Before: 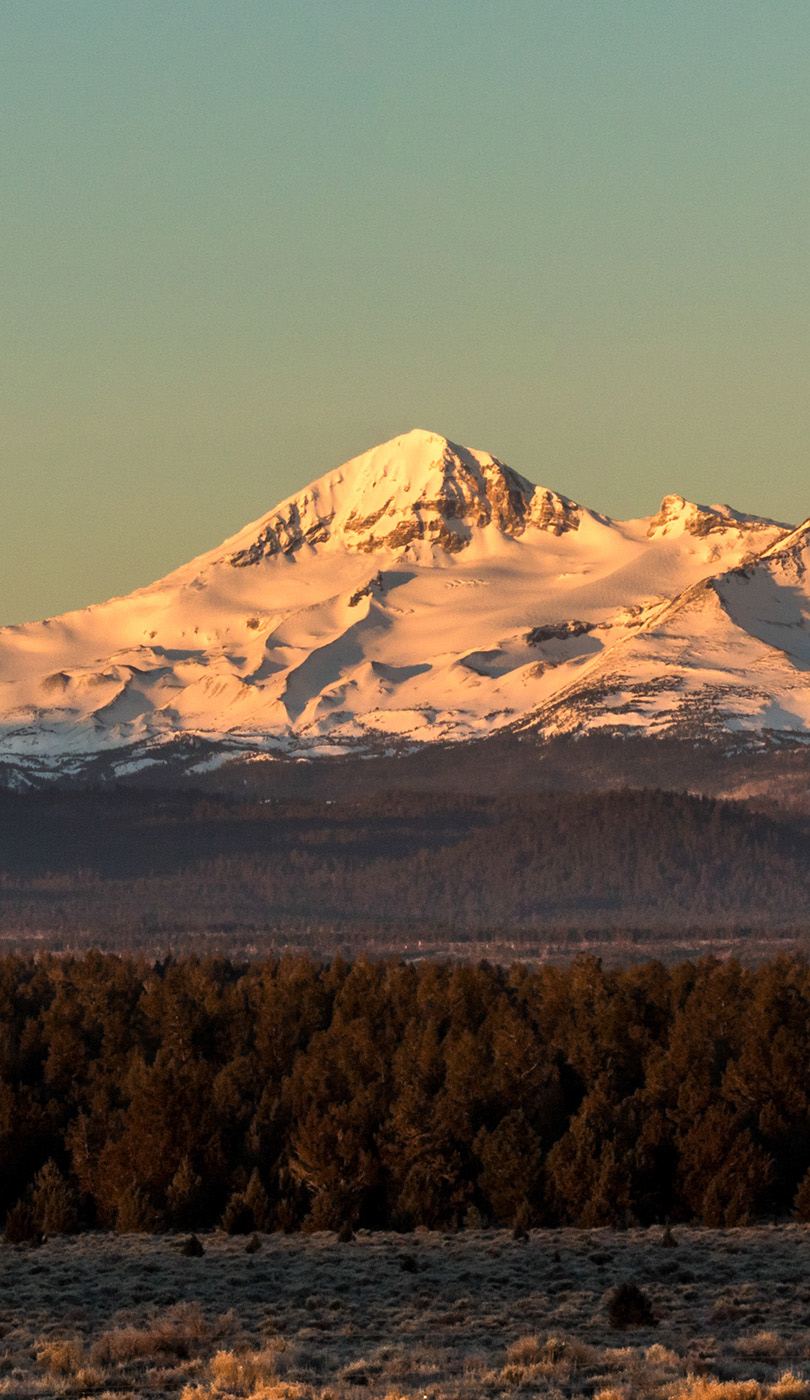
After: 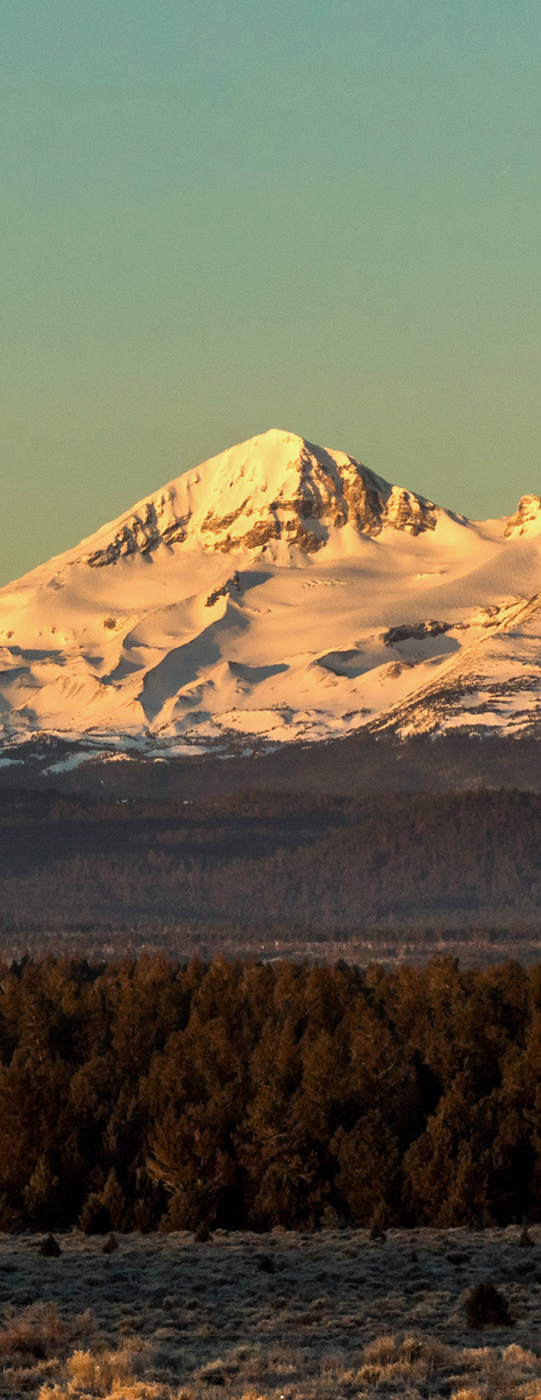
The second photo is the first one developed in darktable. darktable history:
crop and rotate: left 17.732%, right 15.423%
color correction: highlights a* -6.69, highlights b* 0.49
